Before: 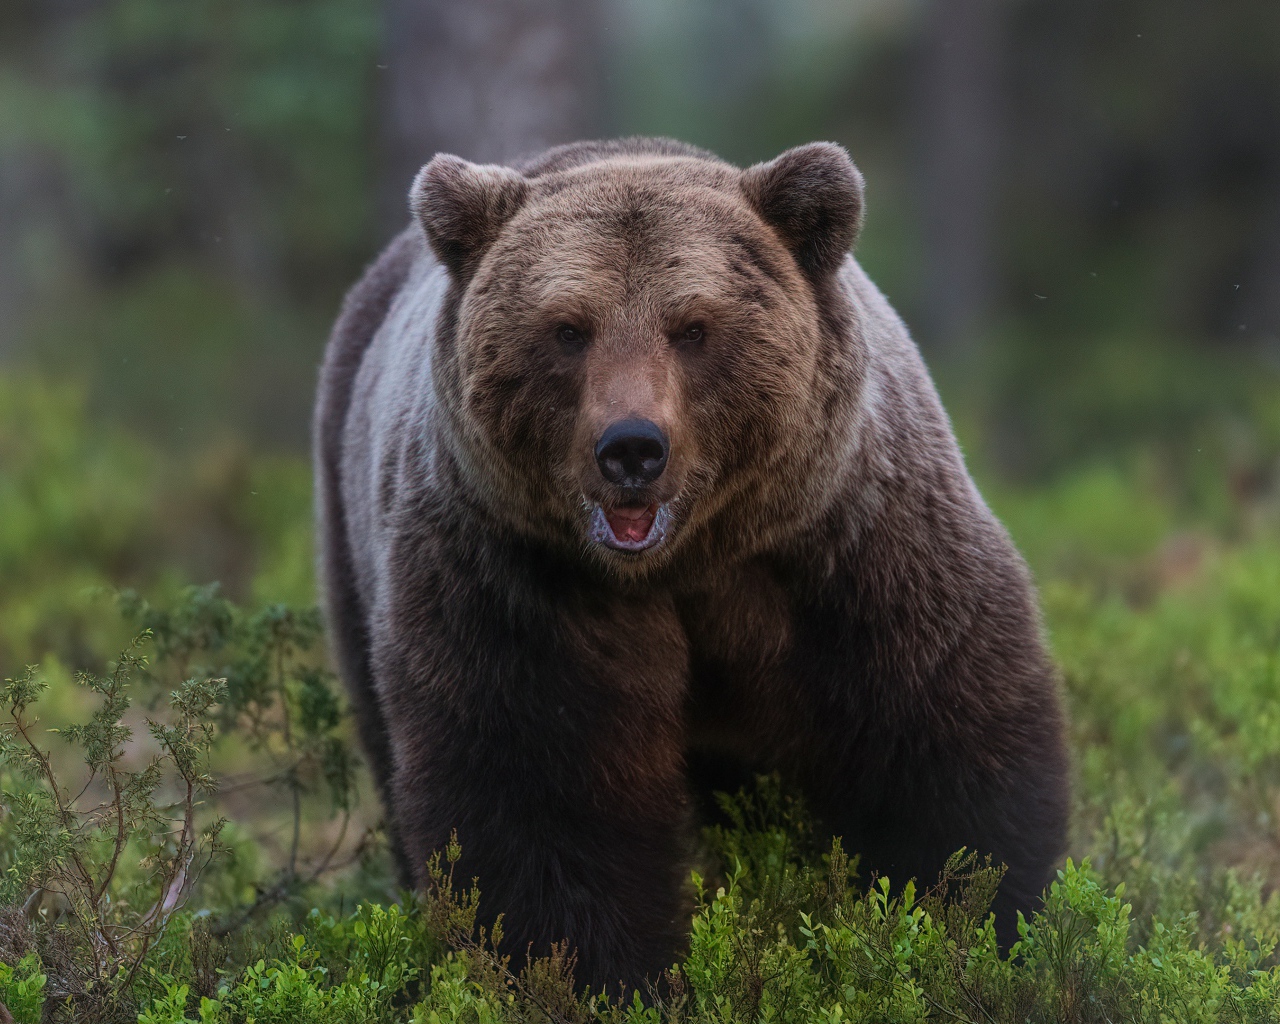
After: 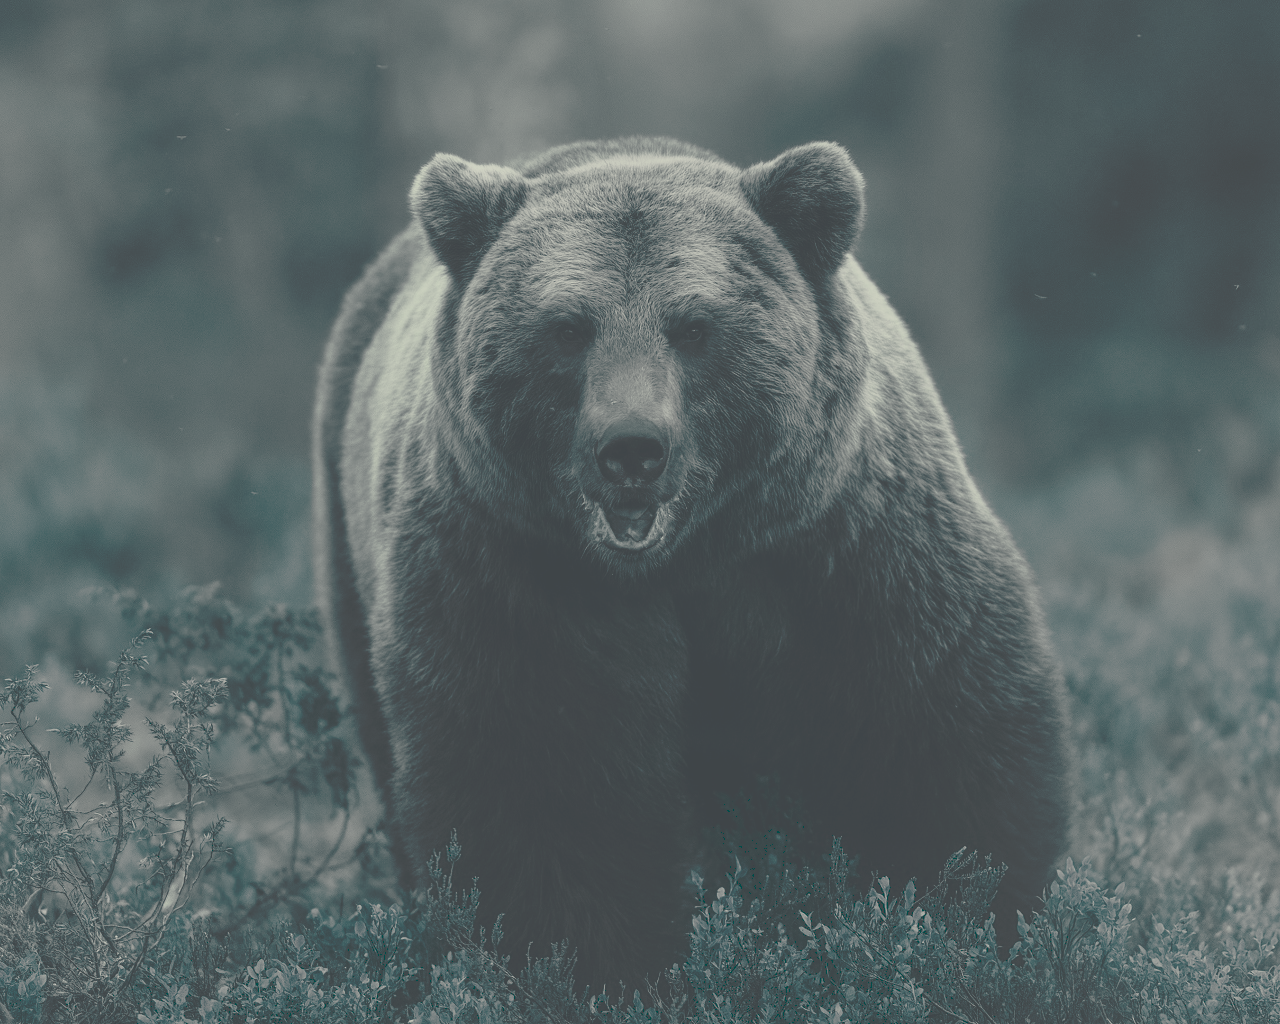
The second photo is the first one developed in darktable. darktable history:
tone curve: curves: ch0 [(0, 0) (0.003, 0.278) (0.011, 0.282) (0.025, 0.282) (0.044, 0.29) (0.069, 0.295) (0.1, 0.306) (0.136, 0.316) (0.177, 0.33) (0.224, 0.358) (0.277, 0.403) (0.335, 0.451) (0.399, 0.505) (0.468, 0.558) (0.543, 0.611) (0.623, 0.679) (0.709, 0.751) (0.801, 0.815) (0.898, 0.863) (1, 1)], preserve colors none
color look up table: target L [85.83, 85.99, 78.99, 79.54, 68.13, 73.97, 55.56, 39.09, 41.95, 28.24, 12.54, 203.09, 73.53, 67.75, 62.7, 57.38, 46.33, 34.48, 30.93, 33.32, 5.978, 2.47, 90.88, 80.3, 85.33, 91.04, 72.25, 98.14, 79.54, 94.24, 59.63, 72.99, 87.05, 64.67, 71.2, 49.42, 62.39, 25.96, 21.73, 29.72, 97.99, 99.15, 84.45, 97.87, 78.48, 77.54, 62.3, 67.77, 47.22], target a [-5.321, -4.617, -4.177, -4.572, -2.991, -3.65, -2.568, -3.292, -3.166, -5.597, -24.02, 0, -4.224, -2.992, -4.169, -3.542, -3.5, -4.026, -5.29, -5.776, -17.21, -5.854, -11.76, -4.375, -4.244, -11.05, -4.59, -21.56, -4.572, -18.82, -3.538, -4.778, -7.106, -3.79, -2.68, -3.799, -3.537, -6.579, -9.192, -4.898, -20.91, -12.78, -4.913, -21.79, -3.224, -4.003, -3.918, -2.854, -4.122], target b [12.3, 12.55, 9.914, 9.825, 5.234, 7.427, 1.518, -1.773, -2.374, -2.637, -10.23, -0.002, 7.298, 5.229, 4.884, 2.507, -0.468, -2.031, -2.354, -1.889, -10.36, -9.772, 17.75, 9.73, 11.51, 18, 7.058, 28.58, 9.825, 23.35, 2.95, 7.592, 13.32, 5.345, 5.989, 1.326, 4.505, -2.736, -4.05, -2.905, 28.94, 30.31, 11.4, 28.74, 9.188, 9.861, 4.376, 4.7, 0.262], num patches 49
